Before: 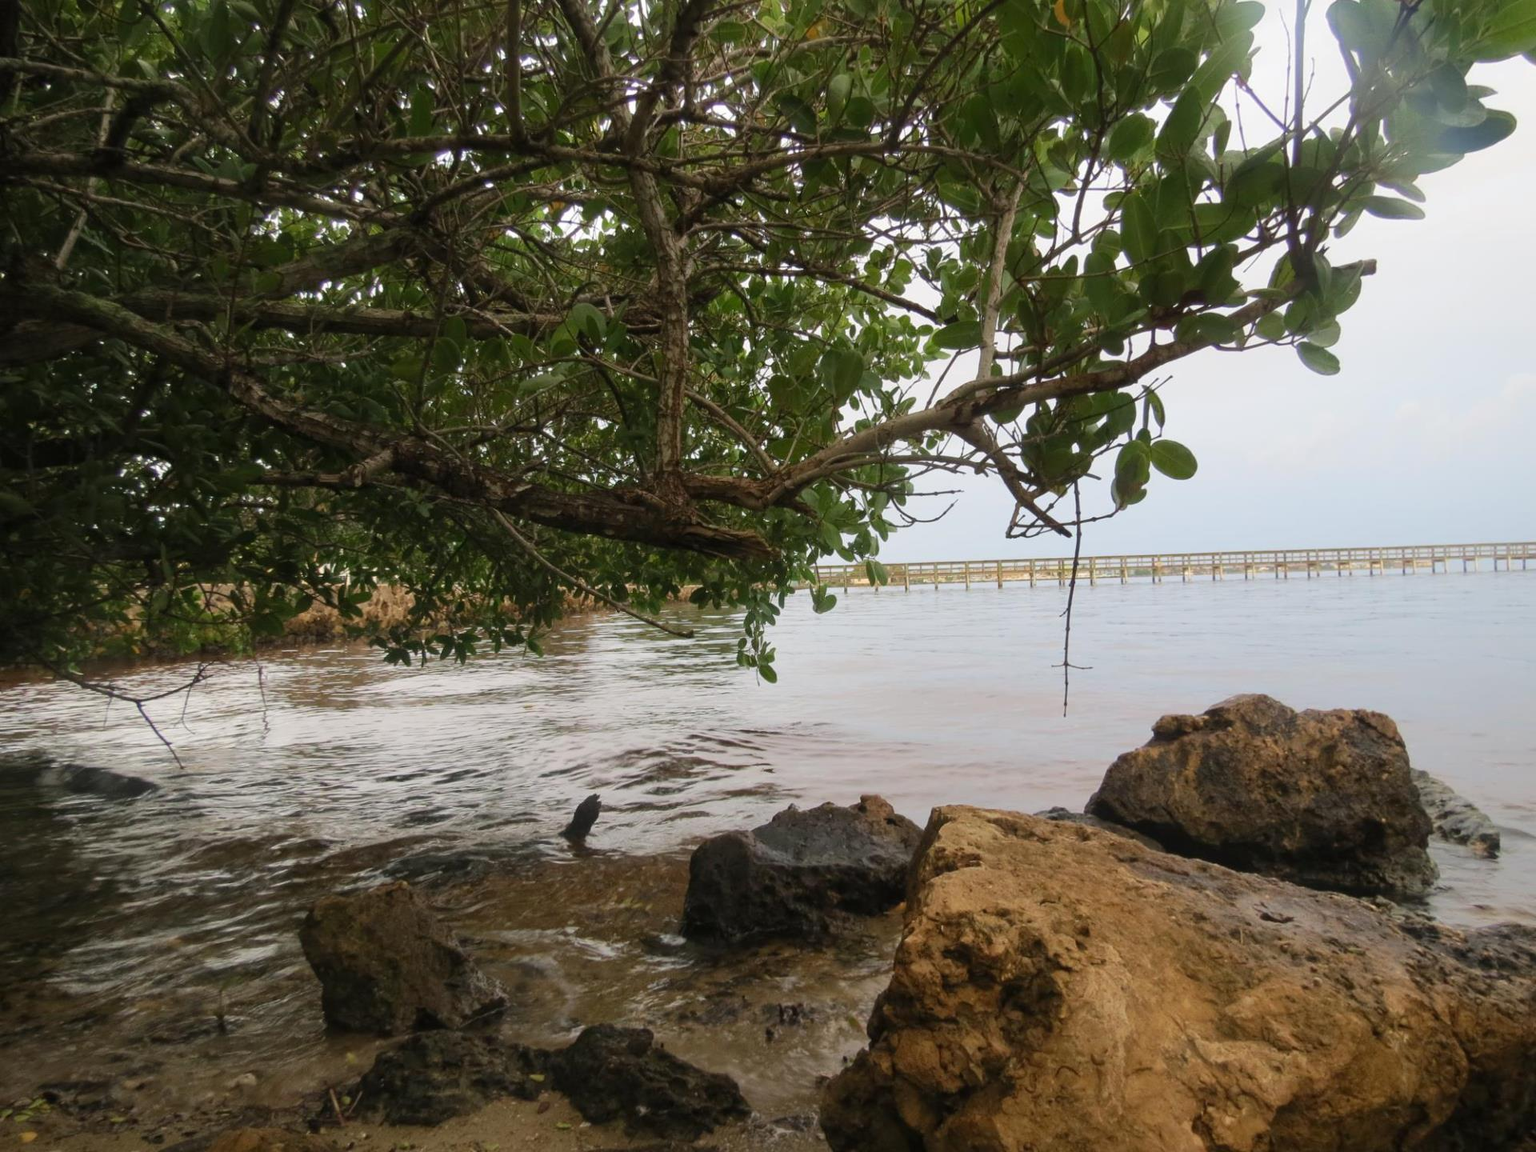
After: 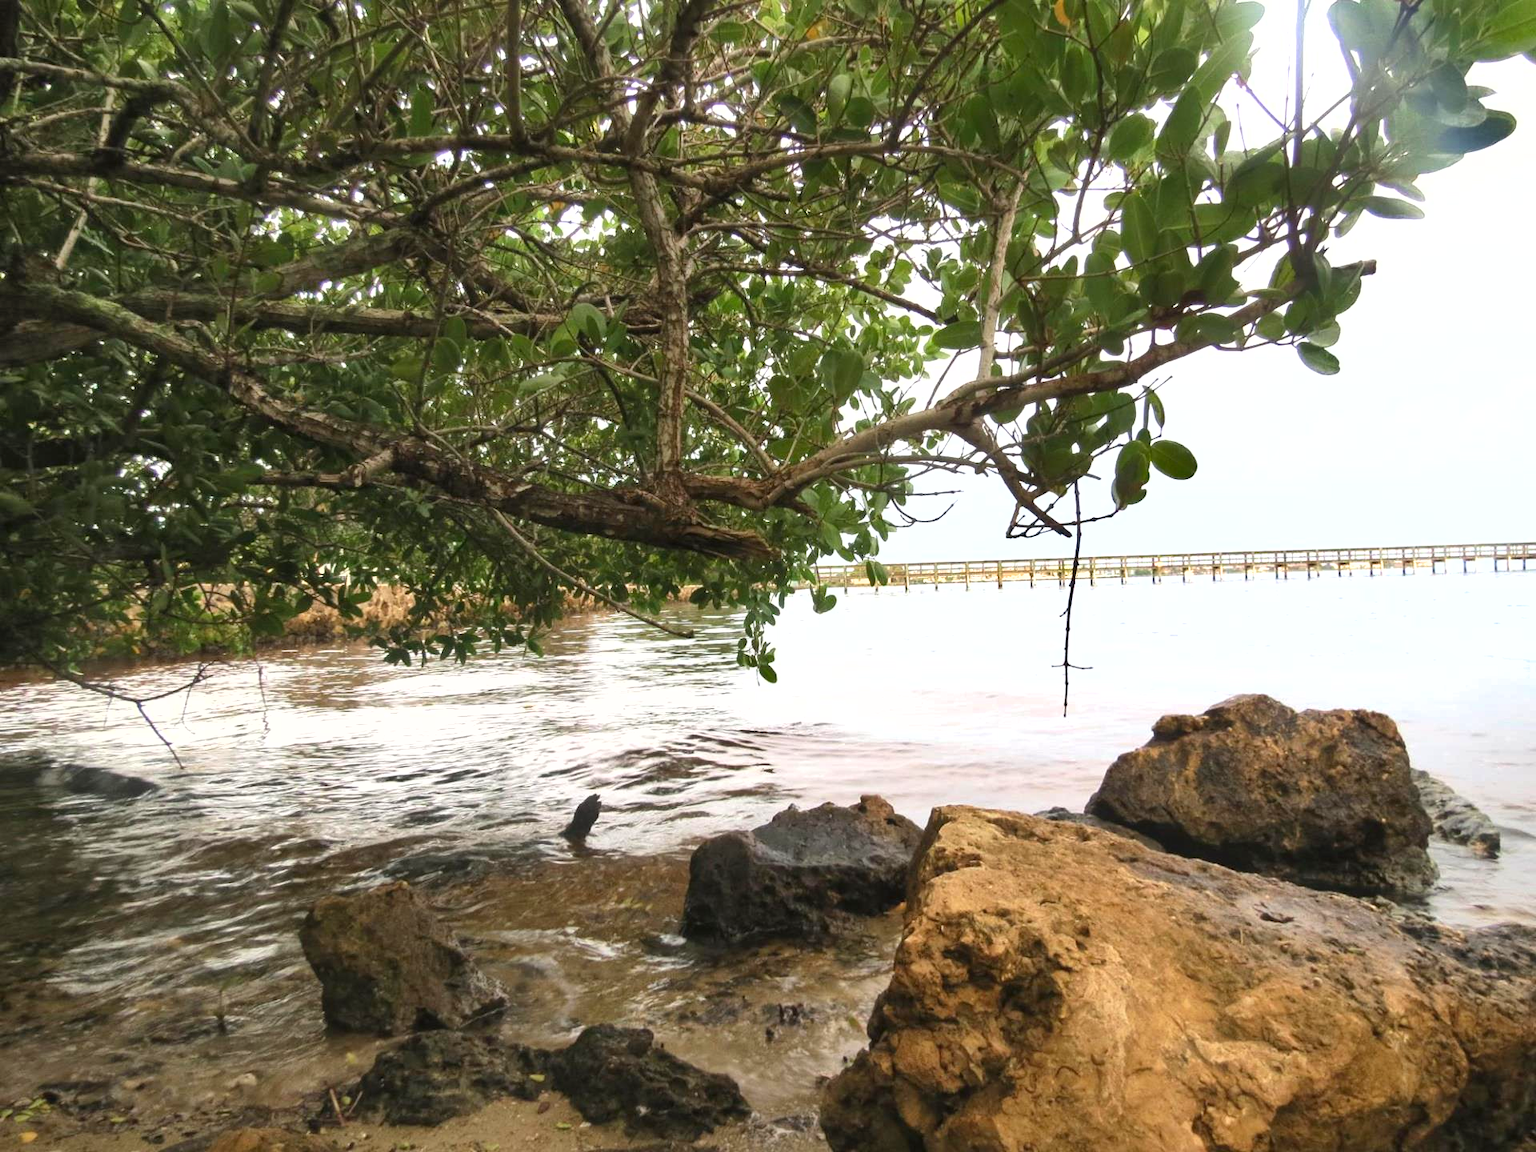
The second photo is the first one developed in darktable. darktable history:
shadows and highlights: low approximation 0.01, soften with gaussian
levels: levels [0, 0.476, 0.951]
exposure: exposure 0.785 EV, compensate highlight preservation false
